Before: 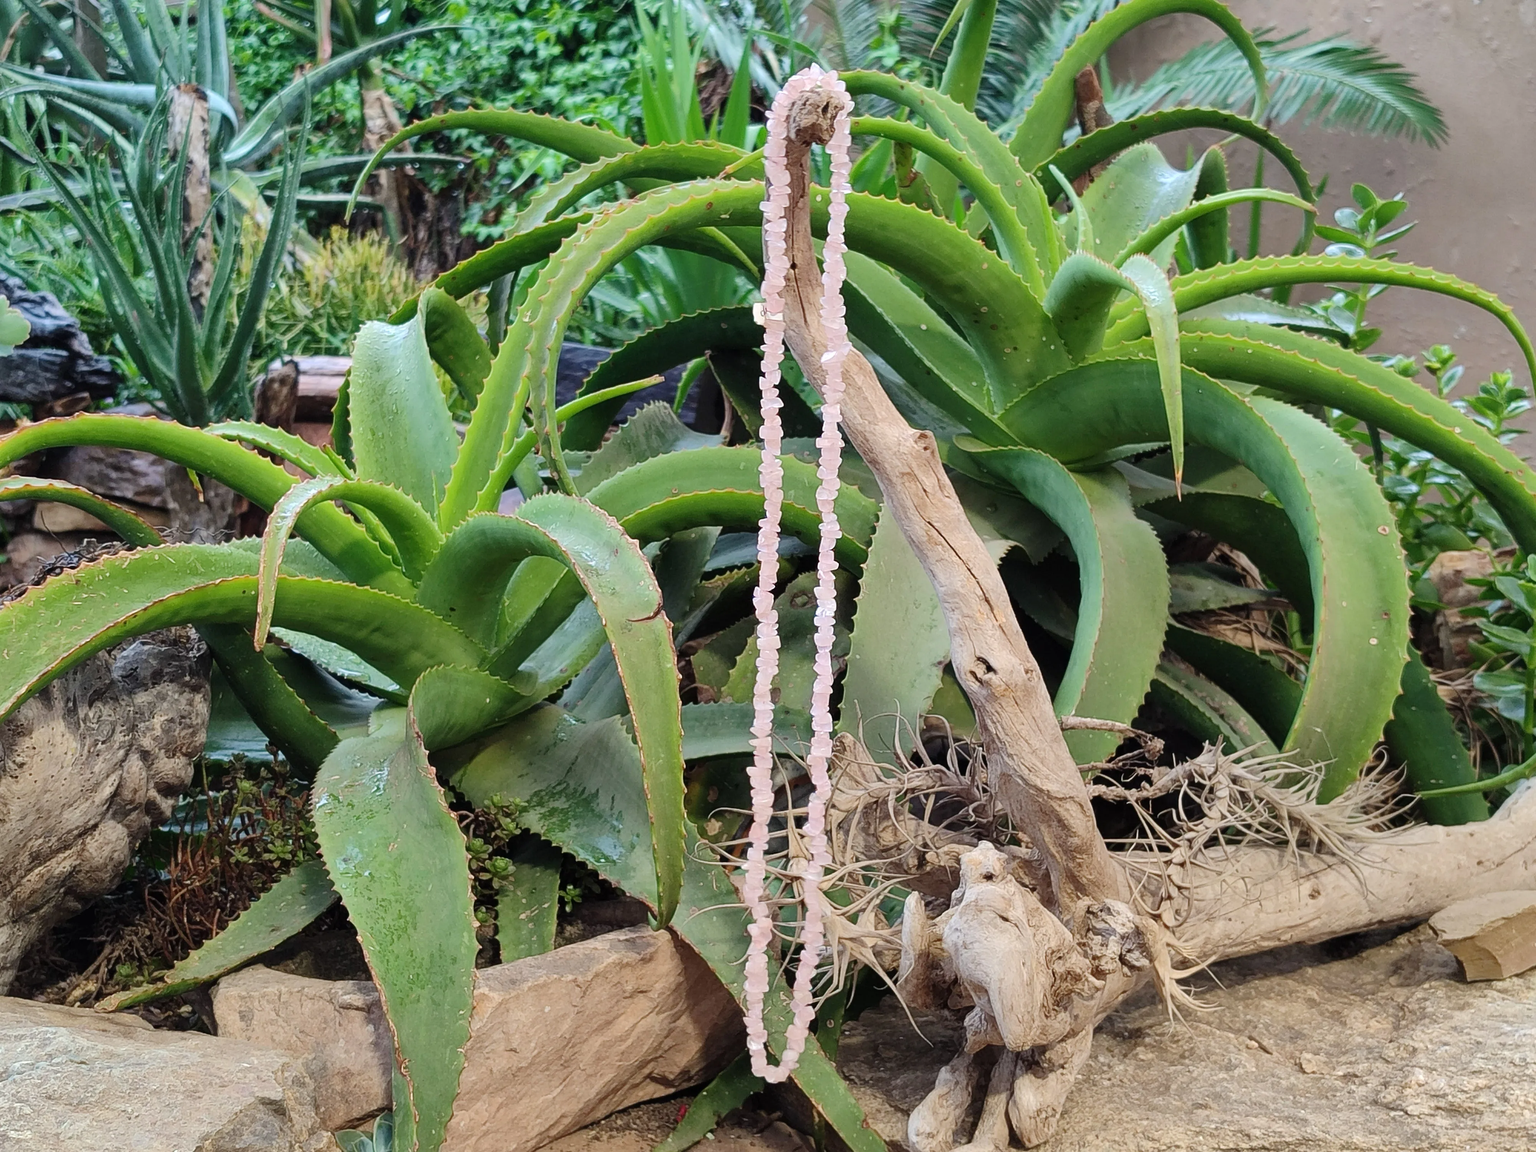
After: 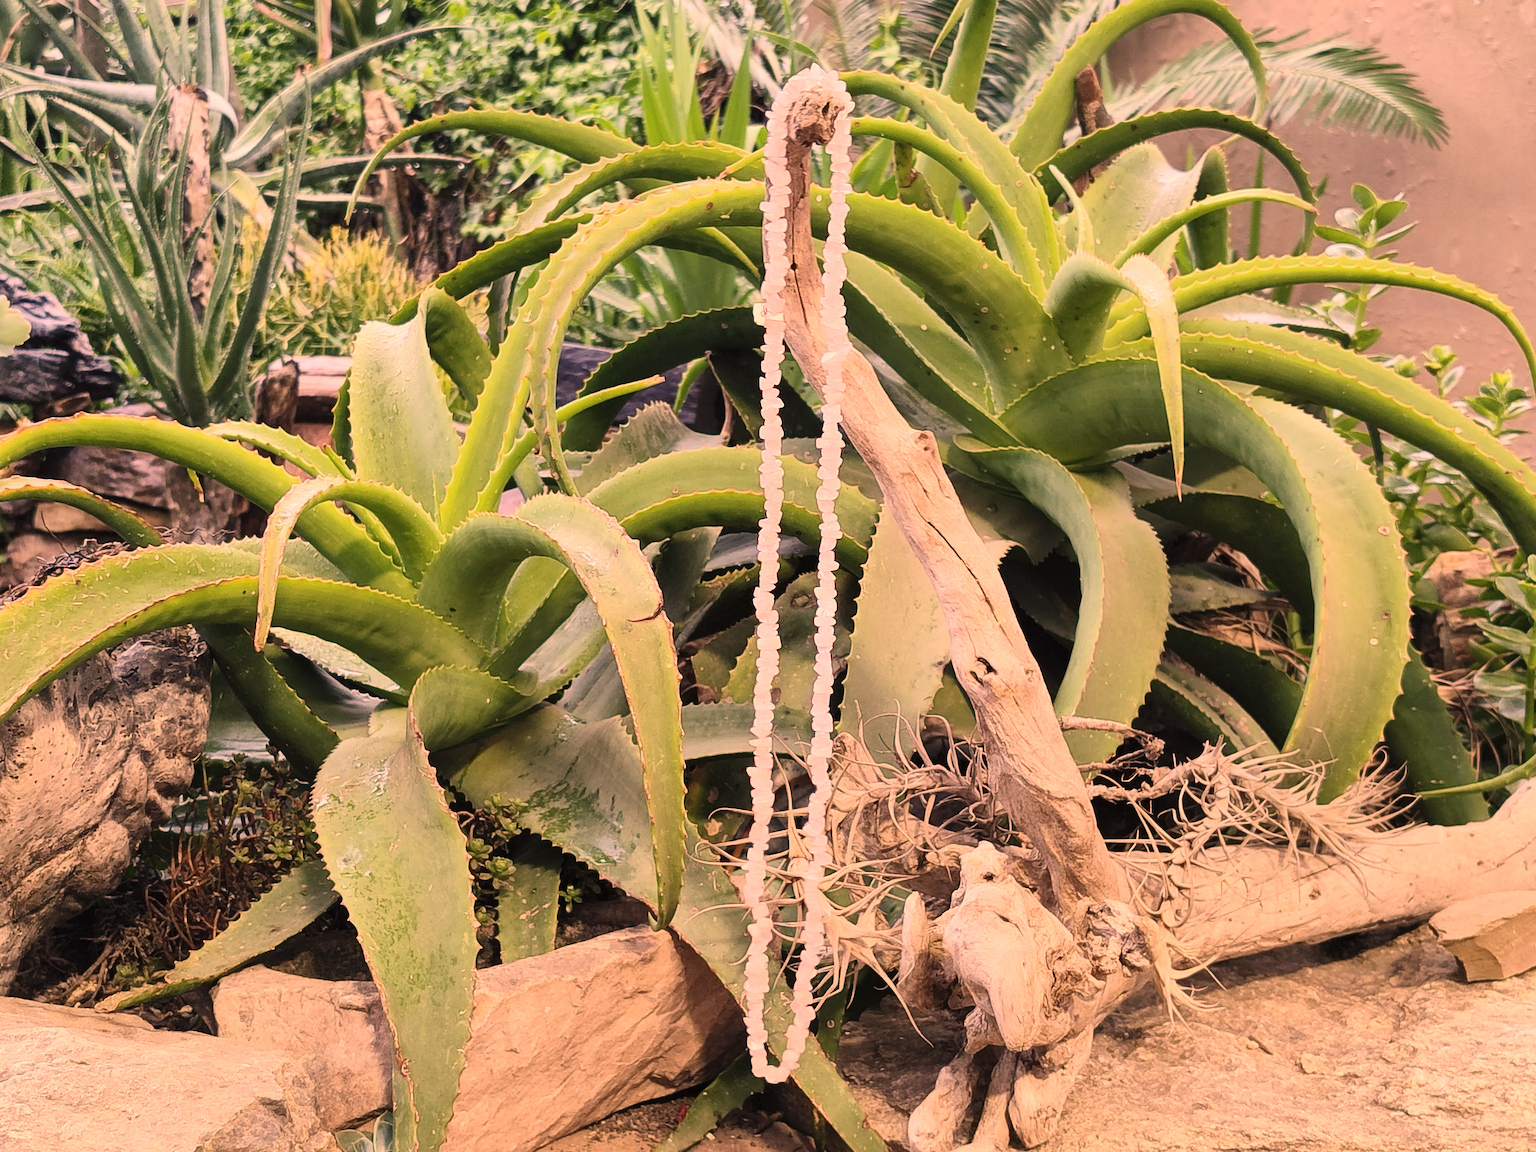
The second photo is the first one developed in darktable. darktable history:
color correction: highlights a* 40, highlights b* 40, saturation 0.69
contrast brightness saturation: contrast 0.2, brightness 0.16, saturation 0.22
